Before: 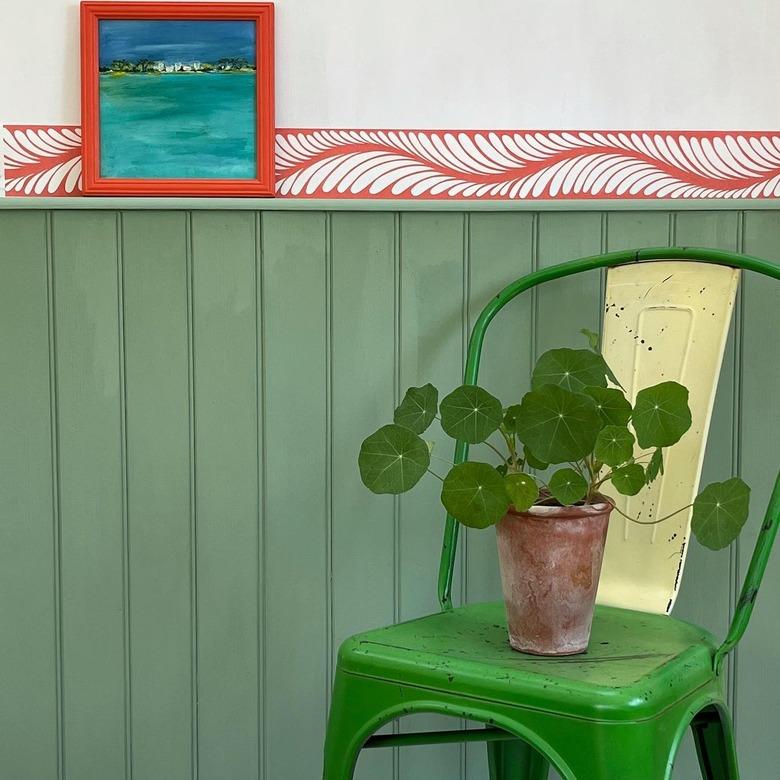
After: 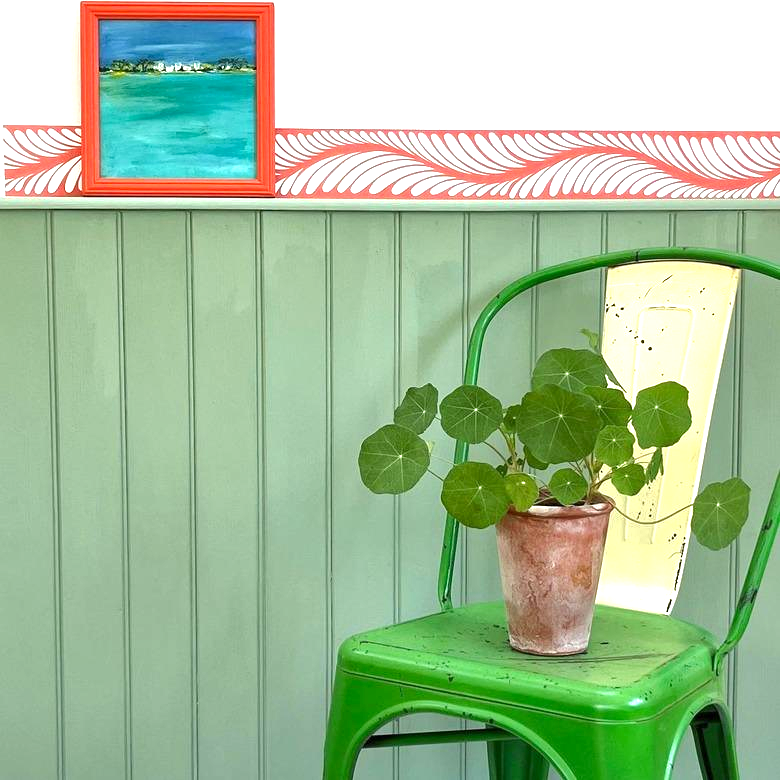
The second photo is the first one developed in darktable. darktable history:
local contrast: mode bilateral grid, contrast 21, coarseness 50, detail 133%, midtone range 0.2
base curve: curves: ch0 [(0, 0) (0.235, 0.266) (0.503, 0.496) (0.786, 0.72) (1, 1)]
exposure: exposure 1.001 EV, compensate exposure bias true, compensate highlight preservation false
